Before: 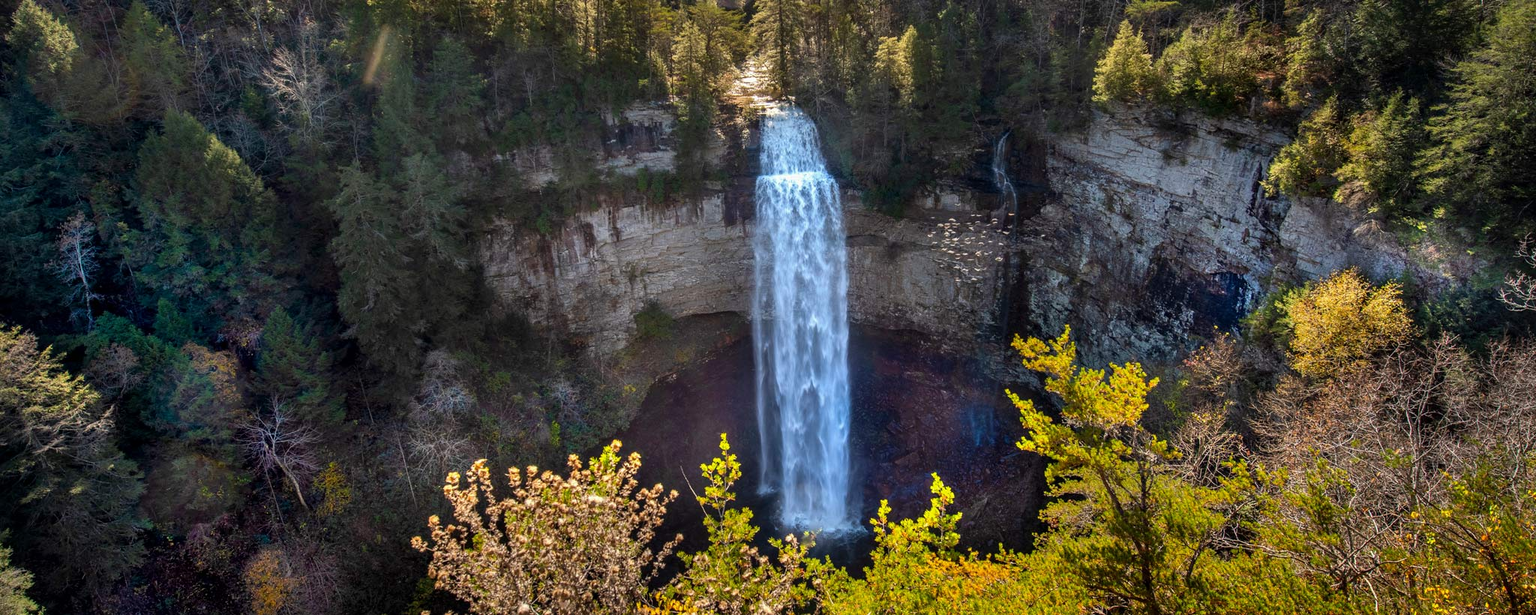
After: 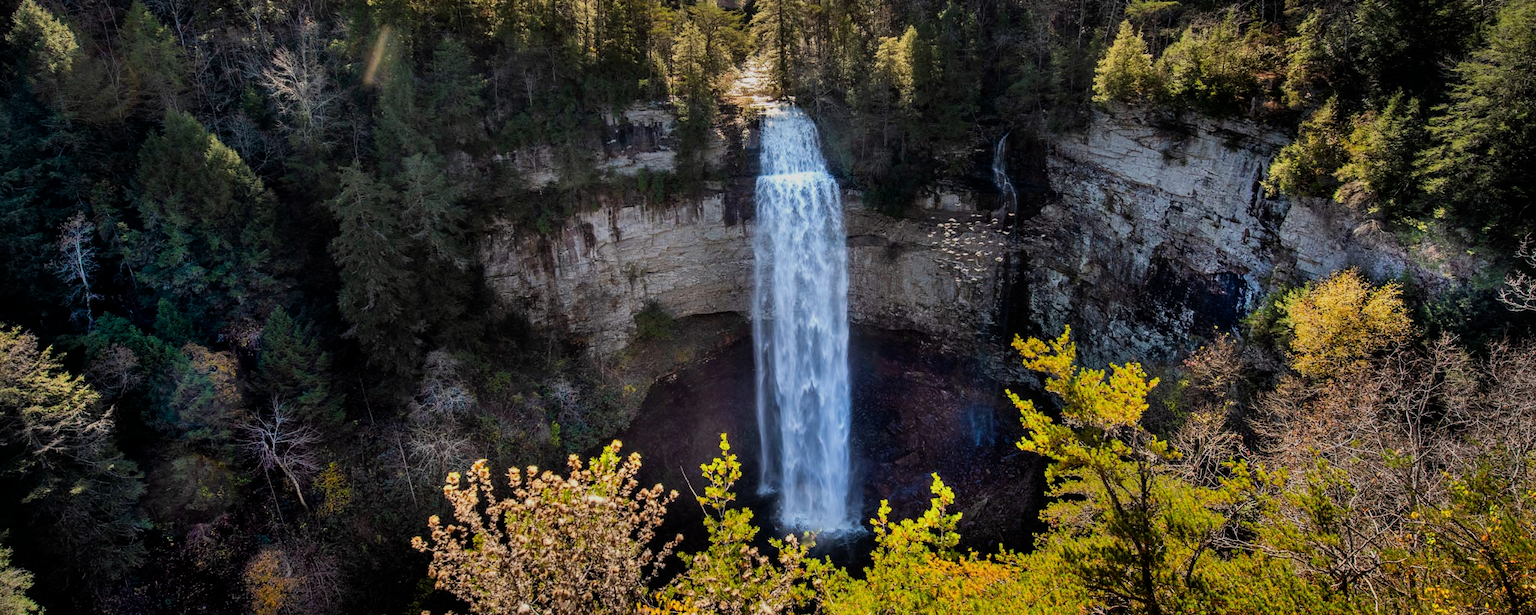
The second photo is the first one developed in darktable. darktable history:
tone equalizer: on, module defaults
filmic rgb: black relative exposure -7.65 EV, hardness 4.02, contrast 1.1, highlights saturation mix -30%
